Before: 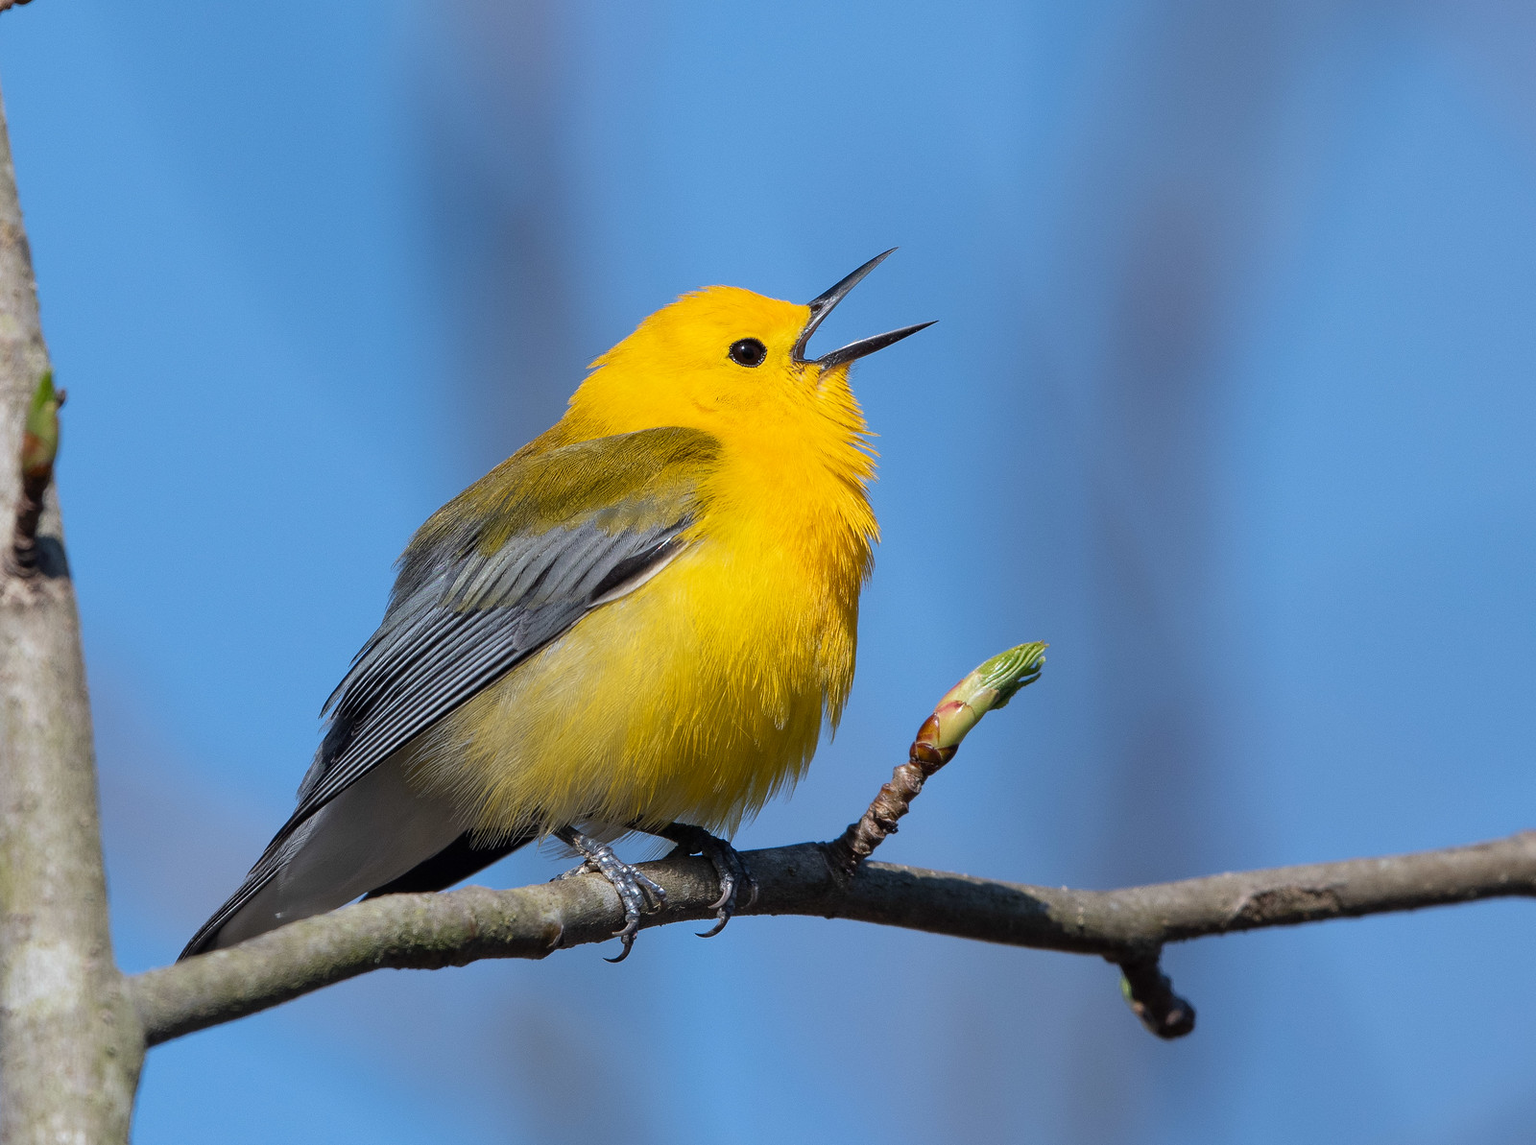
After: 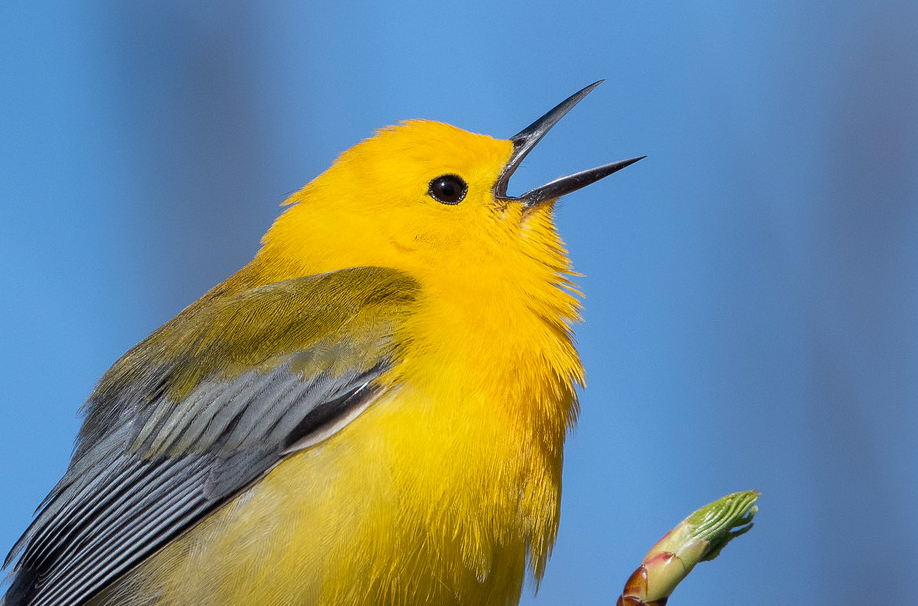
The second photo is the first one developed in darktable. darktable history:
crop: left 20.693%, top 14.99%, right 21.925%, bottom 34.134%
